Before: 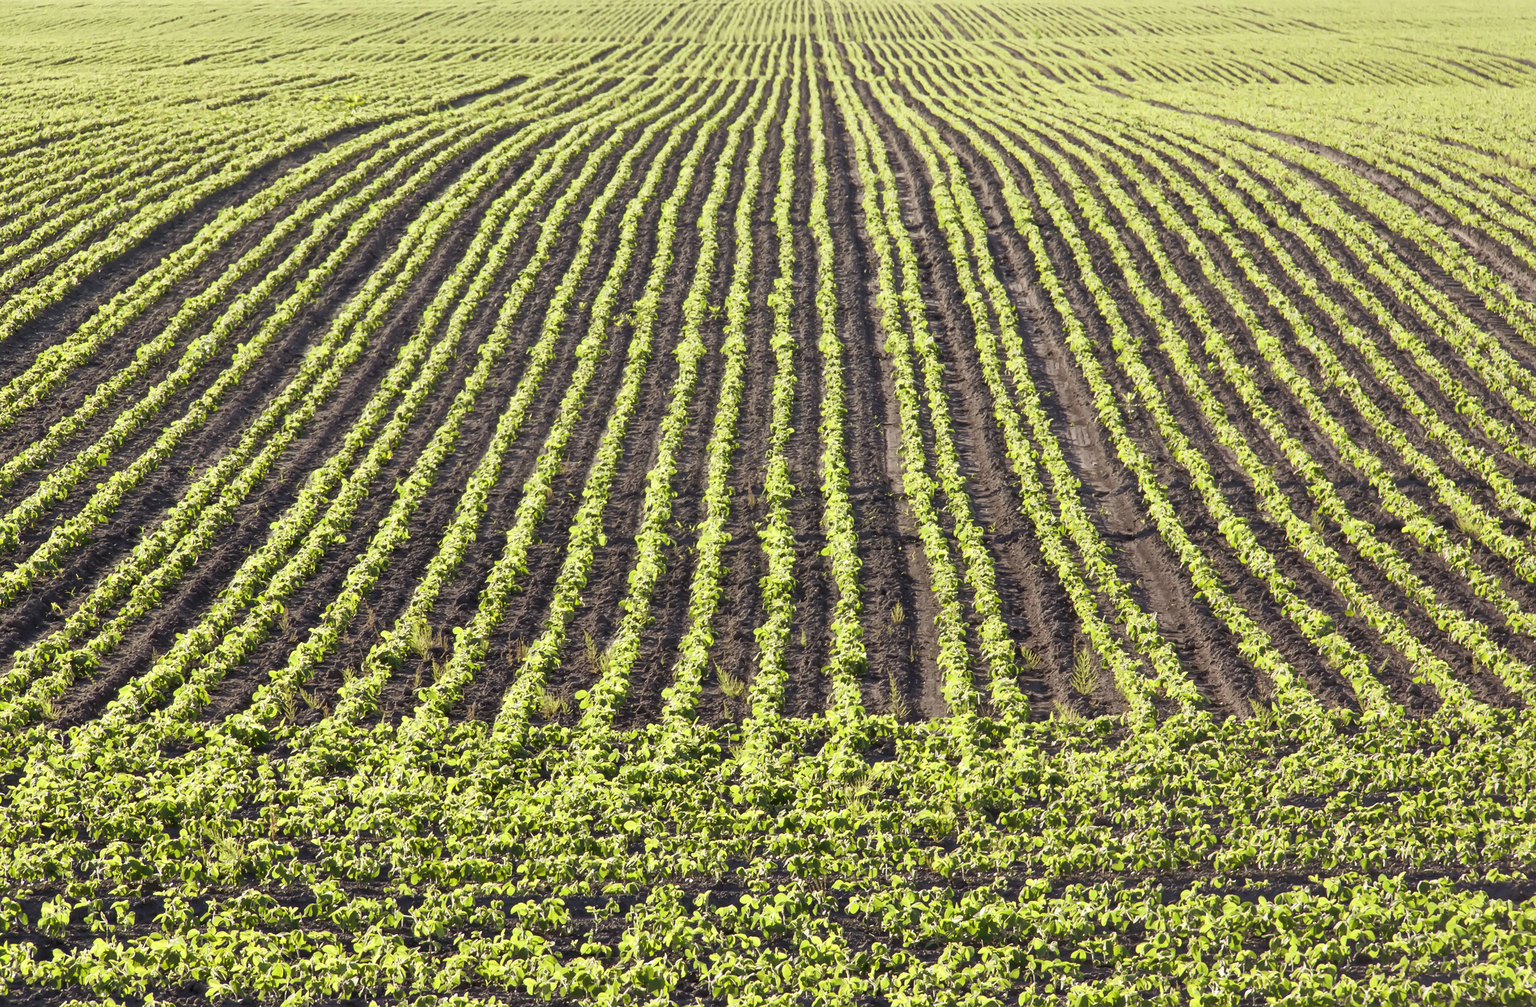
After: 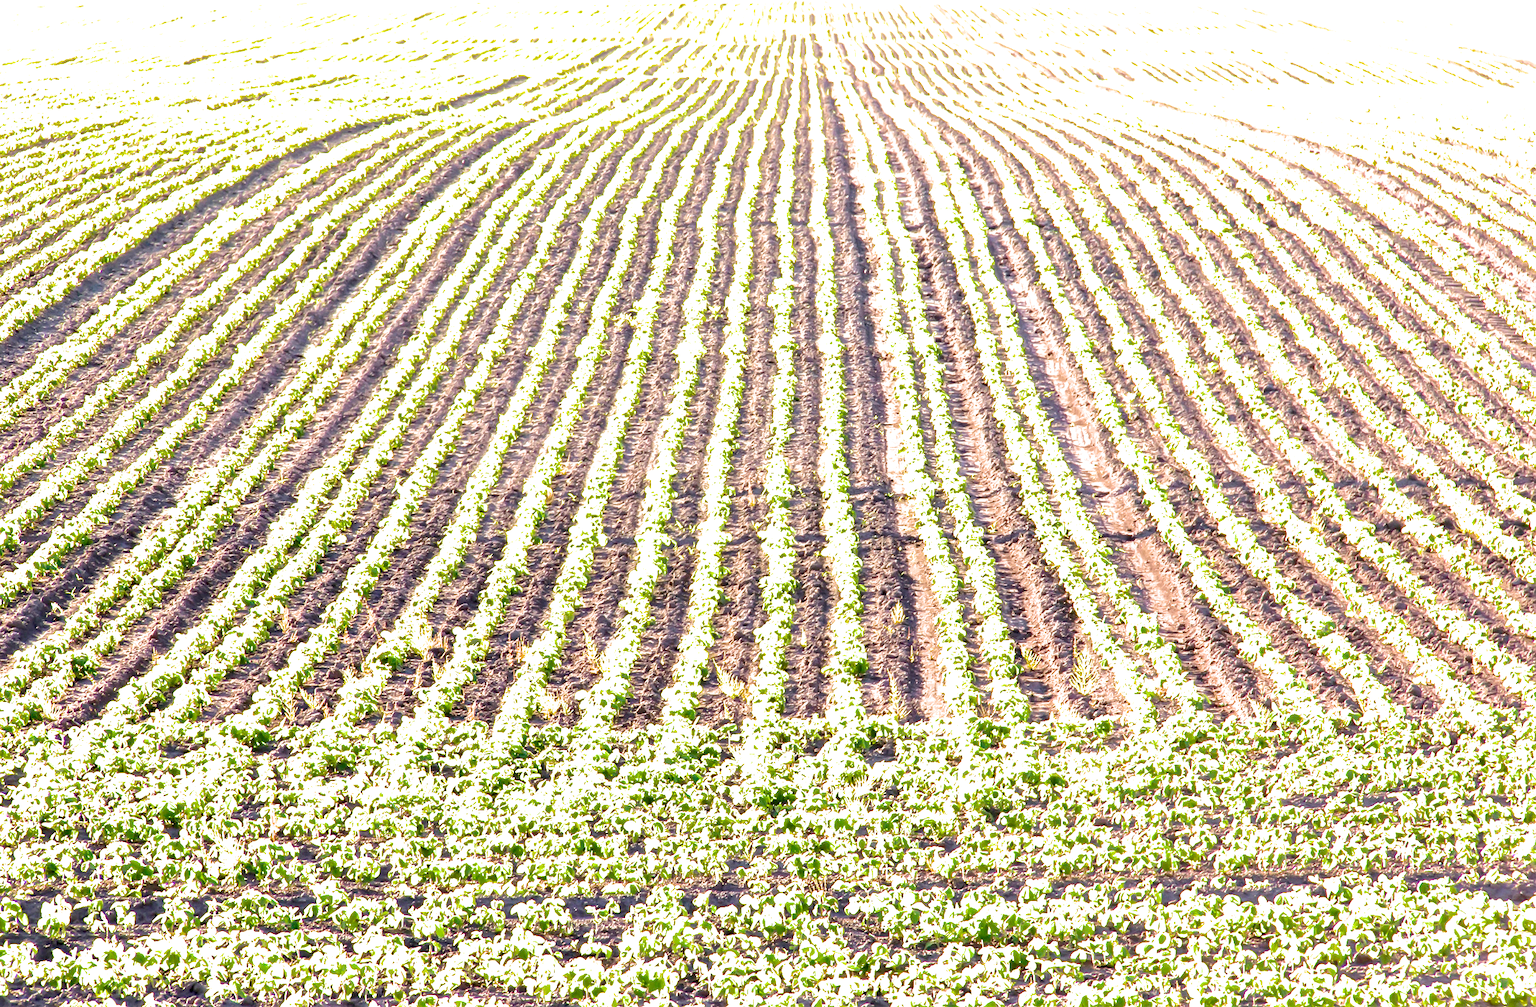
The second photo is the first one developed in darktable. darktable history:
tone equalizer: -8 EV -0.414 EV, -7 EV -0.355 EV, -6 EV -0.325 EV, -5 EV -0.183 EV, -3 EV 0.226 EV, -2 EV 0.305 EV, -1 EV 0.4 EV, +0 EV 0.41 EV, edges refinement/feathering 500, mask exposure compensation -1.57 EV, preserve details no
filmic rgb: black relative exposure -15.02 EV, white relative exposure 3 EV, threshold 6 EV, target black luminance 0%, hardness 9.21, latitude 98.06%, contrast 0.914, shadows ↔ highlights balance 0.549%, enable highlight reconstruction true
color balance rgb: linear chroma grading › global chroma 6.155%, perceptual saturation grading › global saturation 36.588%, global vibrance 12.002%
exposure: black level correction 0.001, exposure 1.998 EV, compensate exposure bias true, compensate highlight preservation false
